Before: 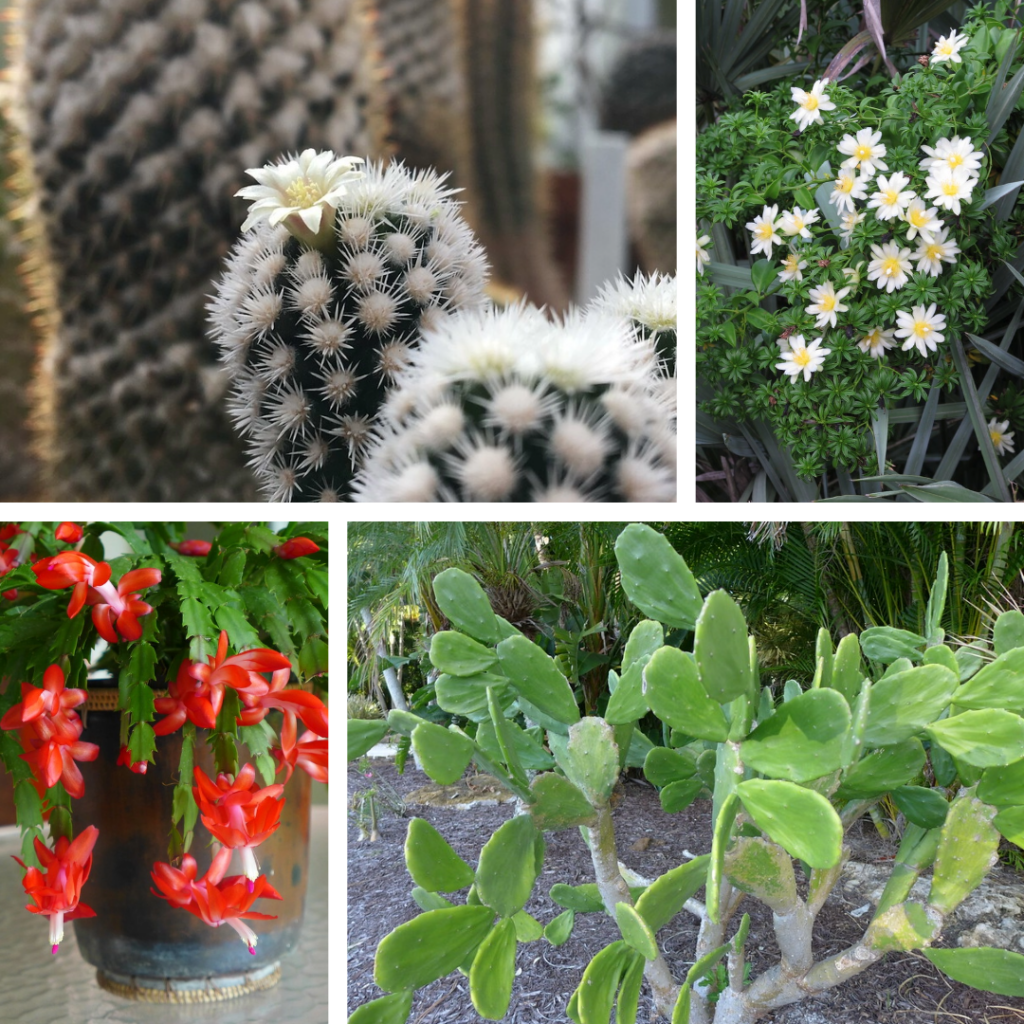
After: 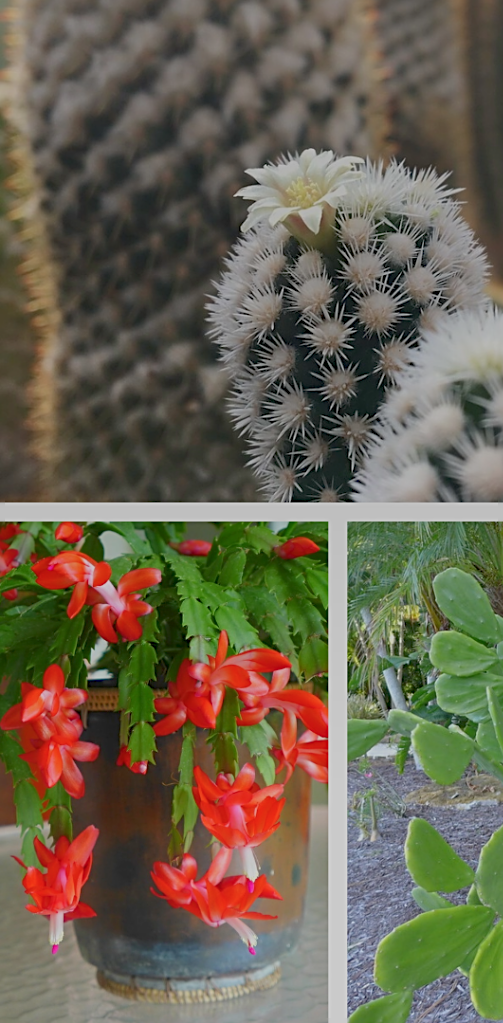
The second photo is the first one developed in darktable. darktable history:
graduated density: on, module defaults
crop and rotate: left 0%, top 0%, right 50.845%
sharpen: on, module defaults
color balance rgb: contrast -30%
